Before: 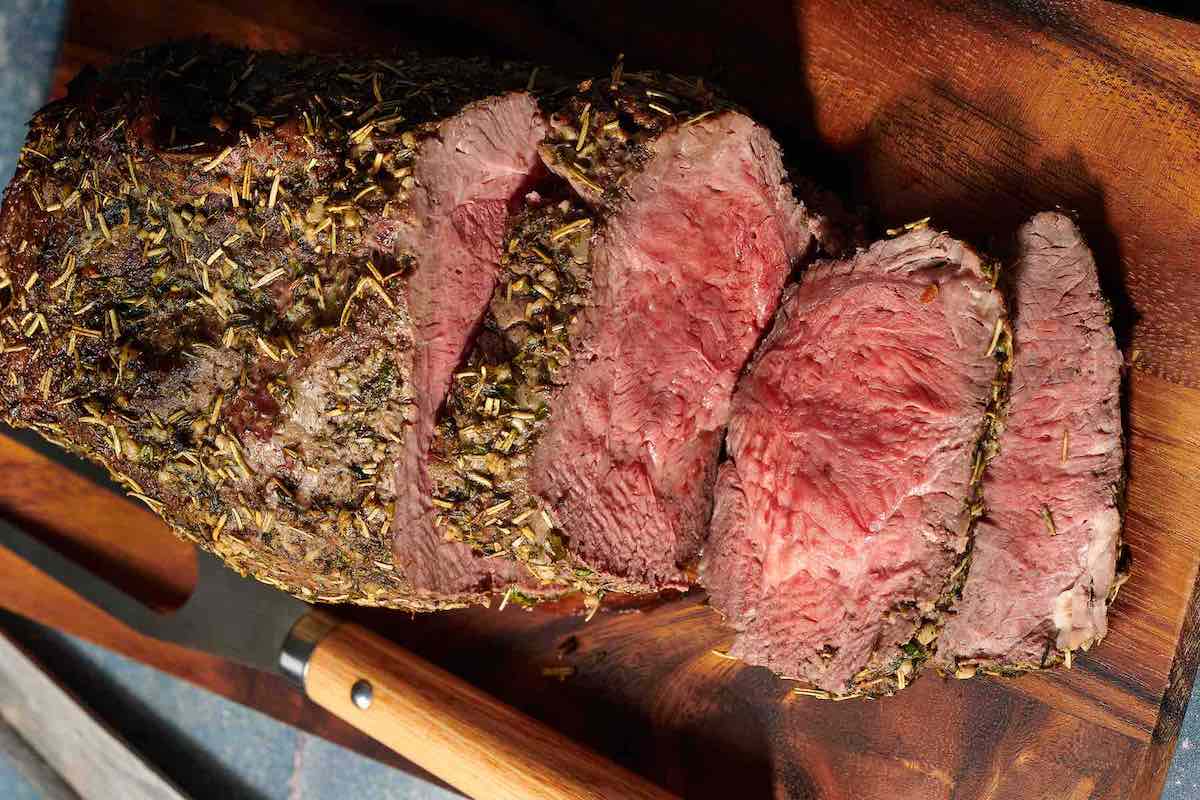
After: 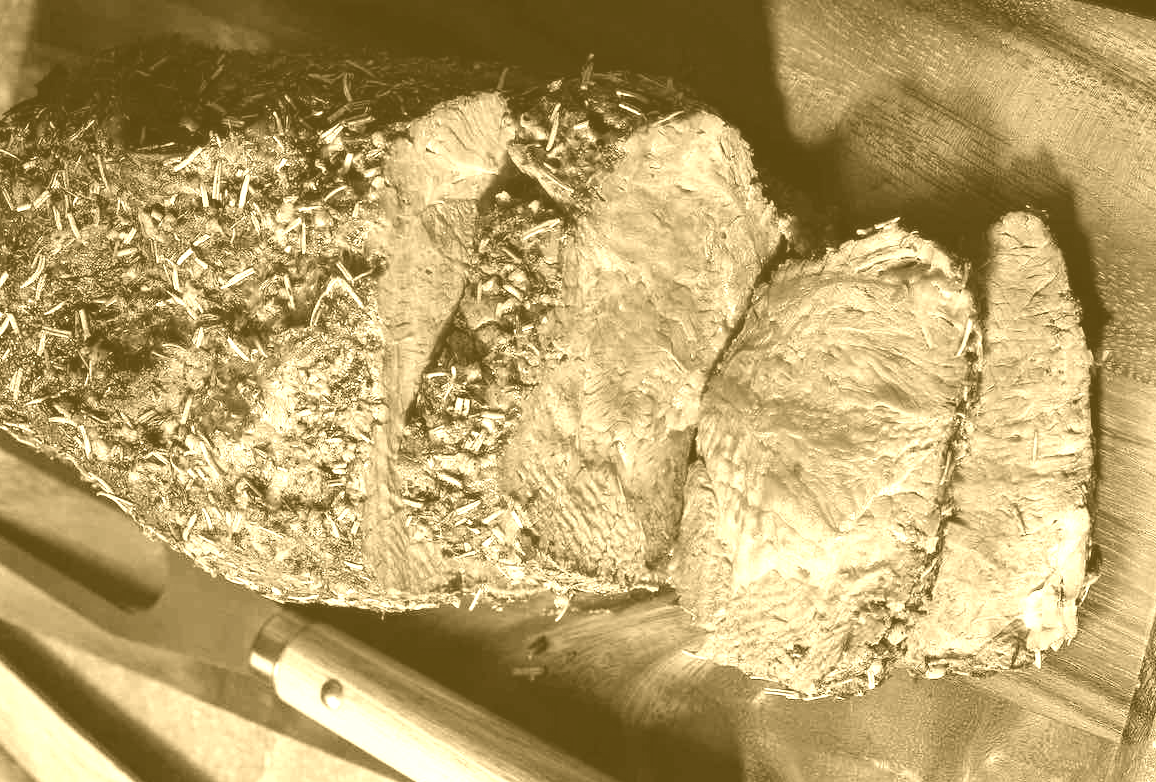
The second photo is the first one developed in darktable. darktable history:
colorize: hue 36°, source mix 100%
rgb levels: preserve colors max RGB
crop and rotate: left 2.536%, right 1.107%, bottom 2.246%
